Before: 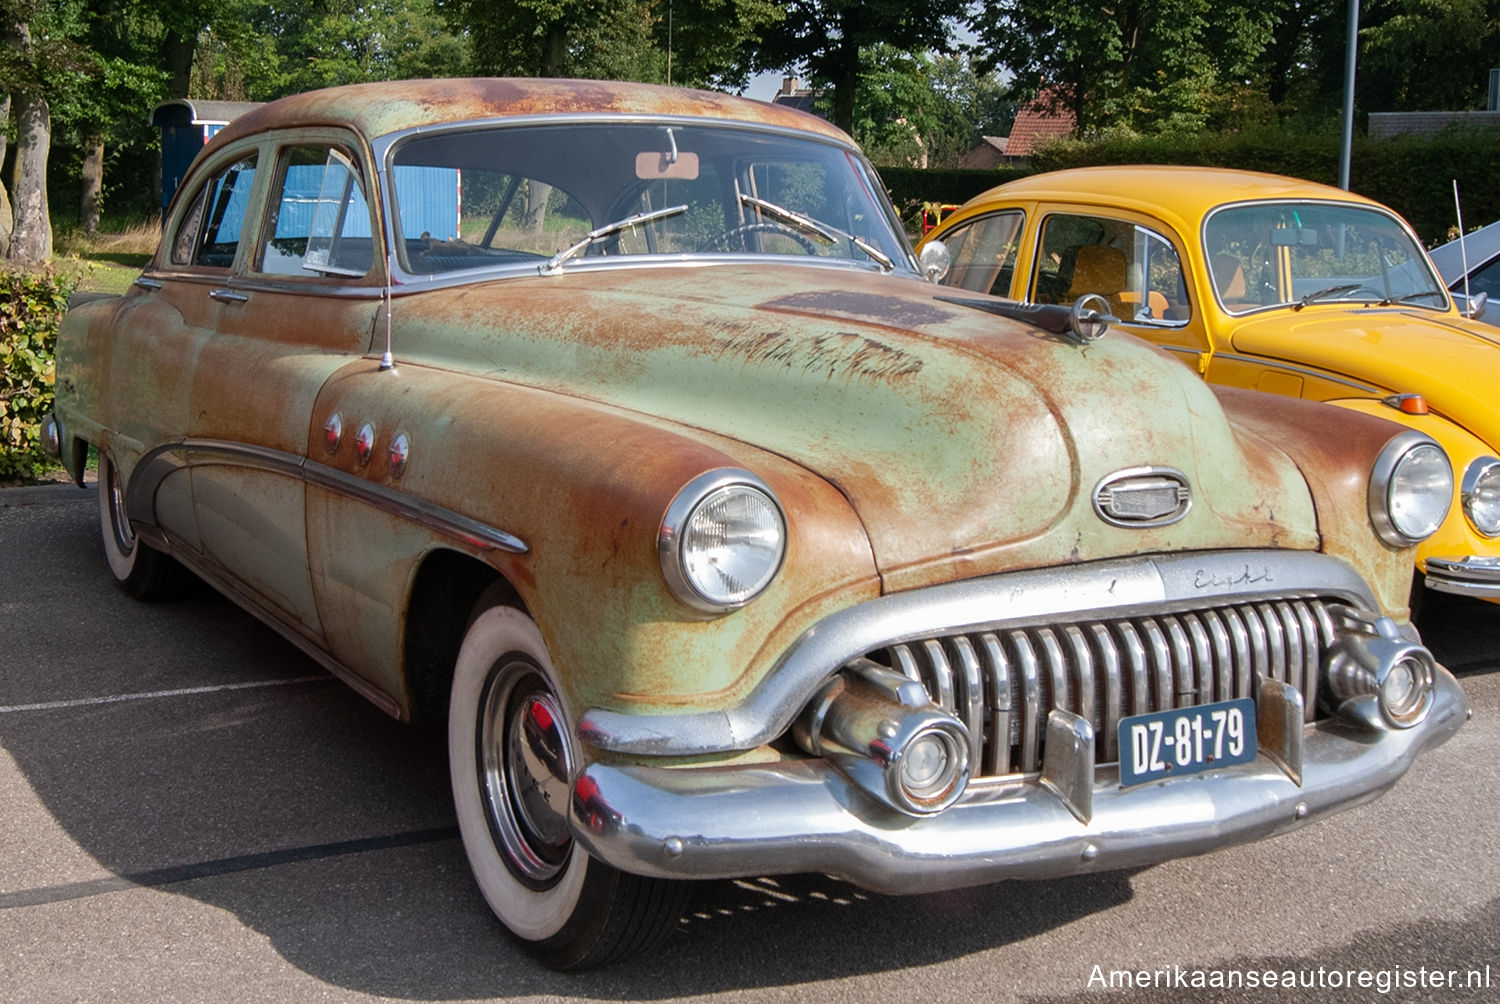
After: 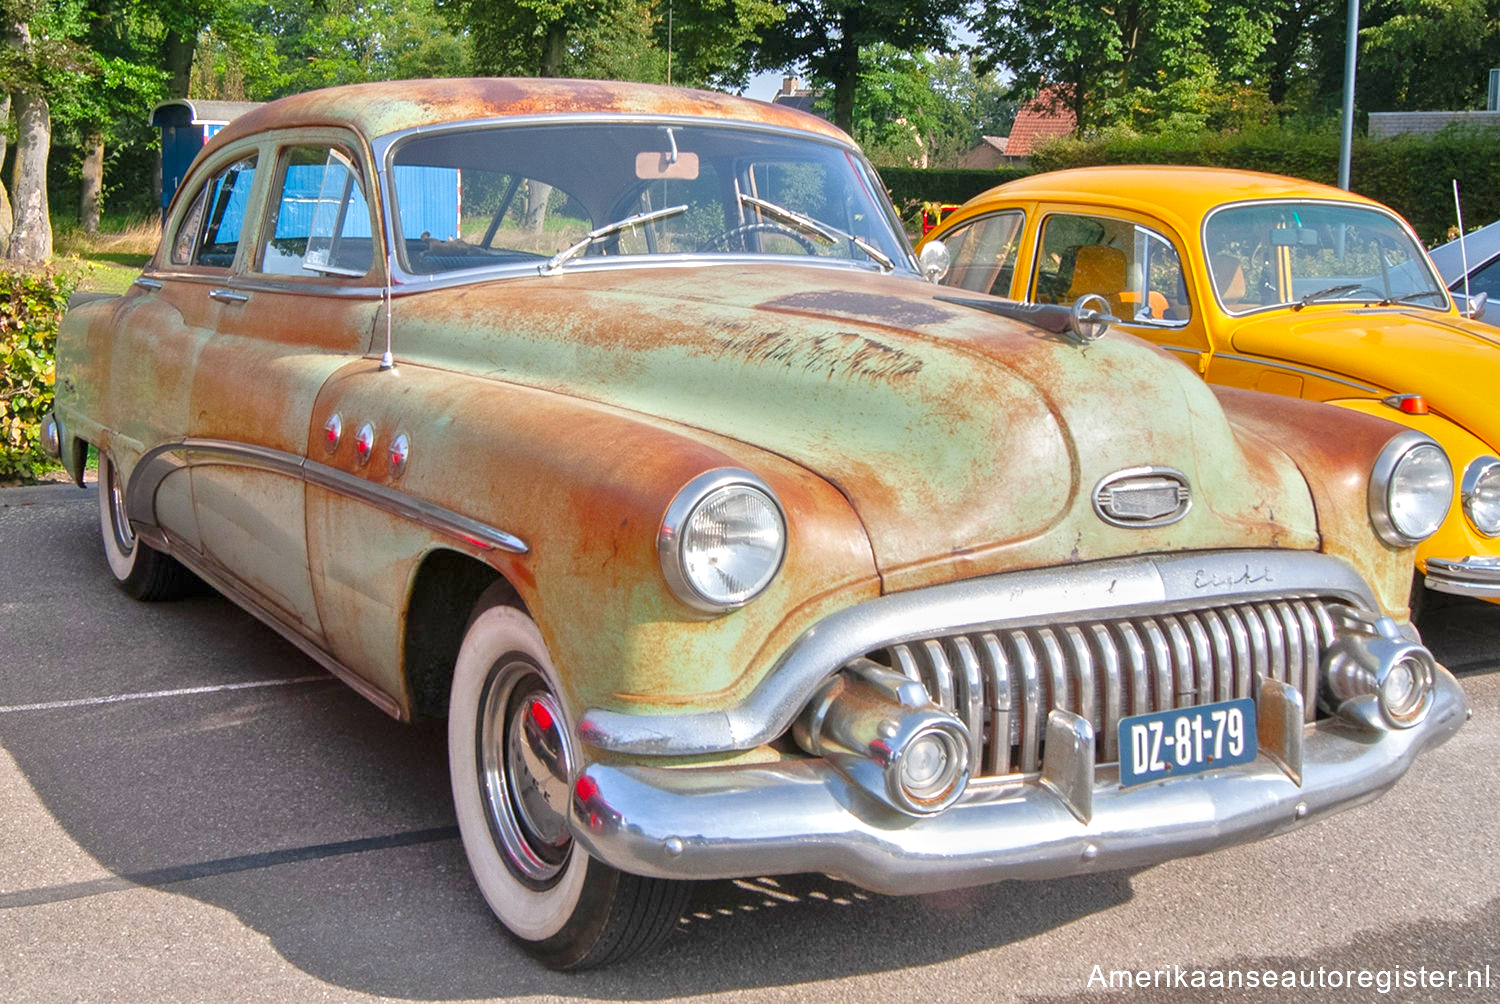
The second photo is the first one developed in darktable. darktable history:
vibrance: vibrance 95.34%
tone equalizer: -8 EV 2 EV, -7 EV 2 EV, -6 EV 2 EV, -5 EV 2 EV, -4 EV 2 EV, -3 EV 1.5 EV, -2 EV 1 EV, -1 EV 0.5 EV
